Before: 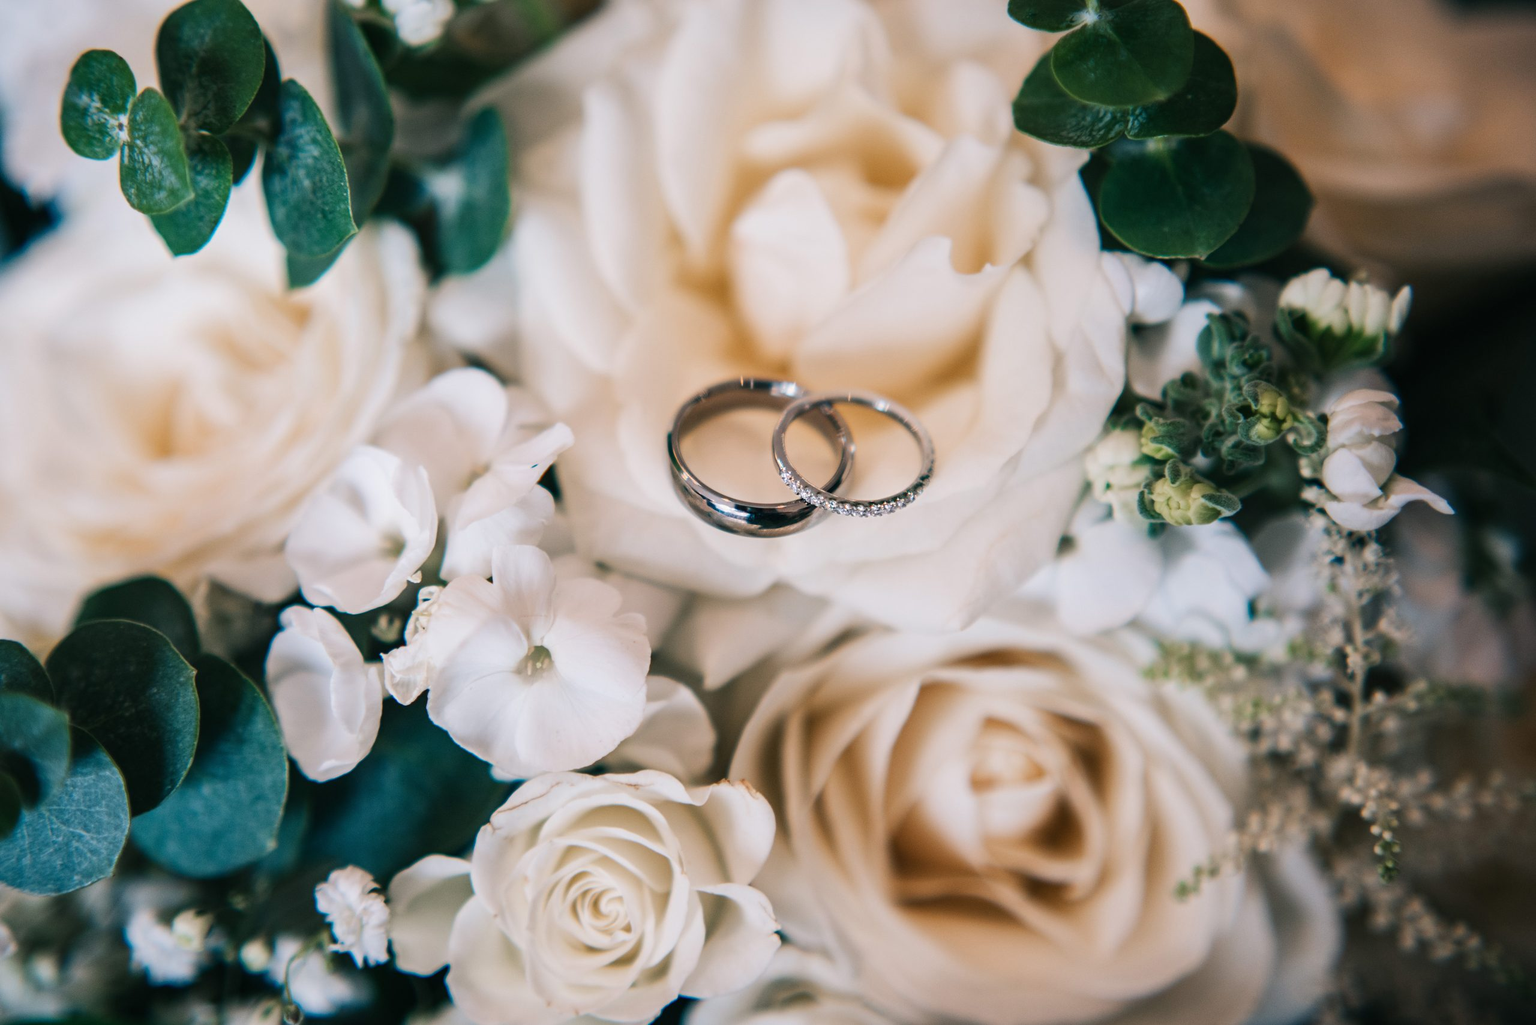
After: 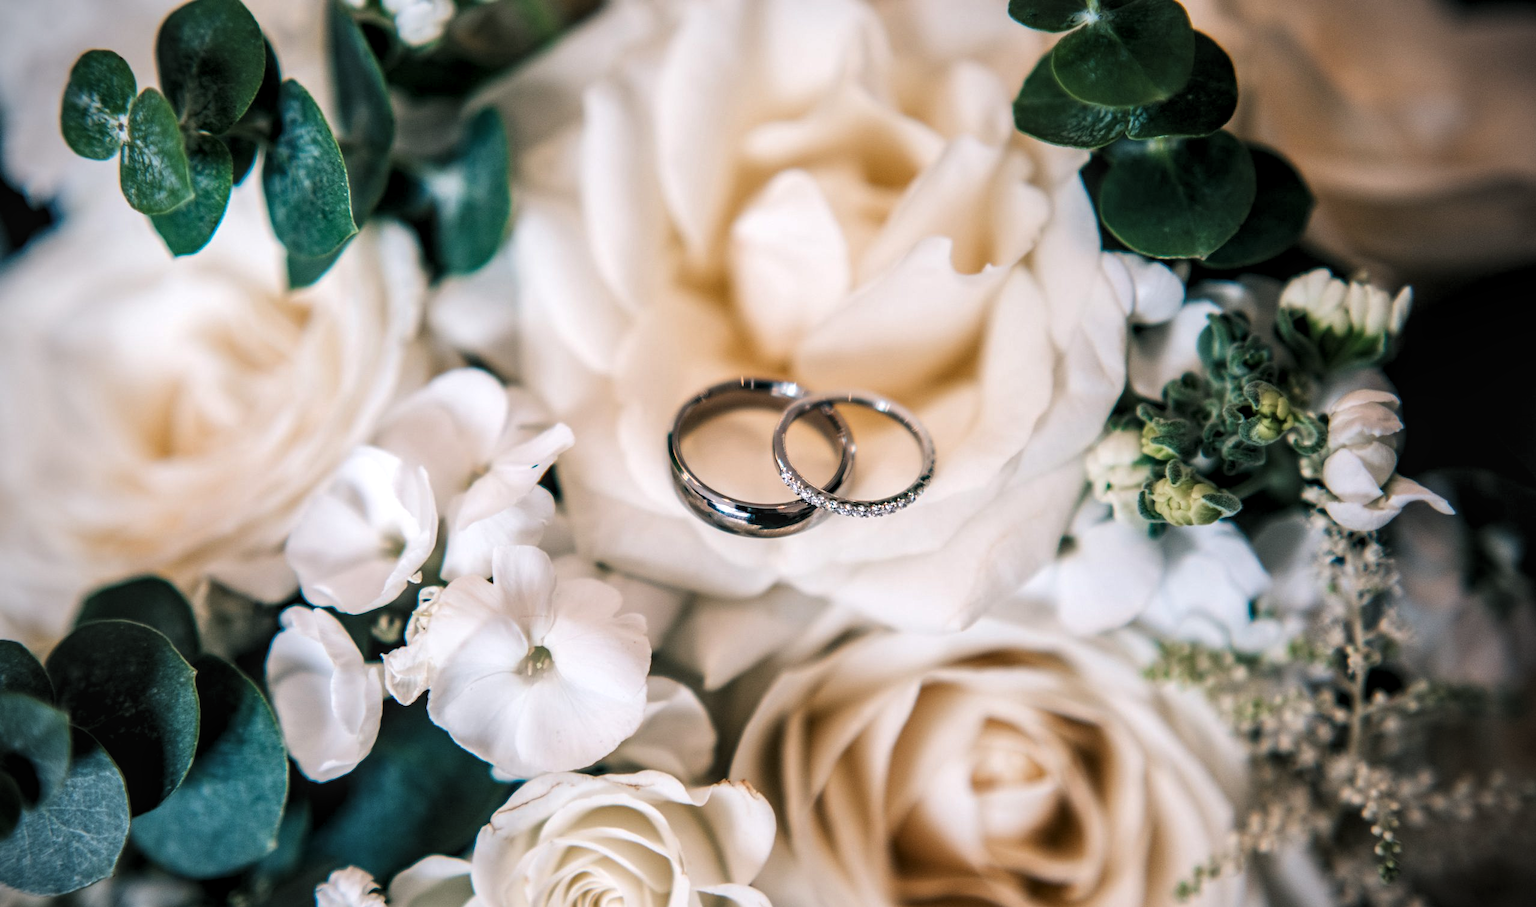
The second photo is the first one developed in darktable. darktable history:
local contrast: on, module defaults
crop and rotate: top 0%, bottom 11.451%
vignetting: fall-off radius 61.02%, brightness -0.679, unbound false
levels: levels [0.062, 0.494, 0.925]
